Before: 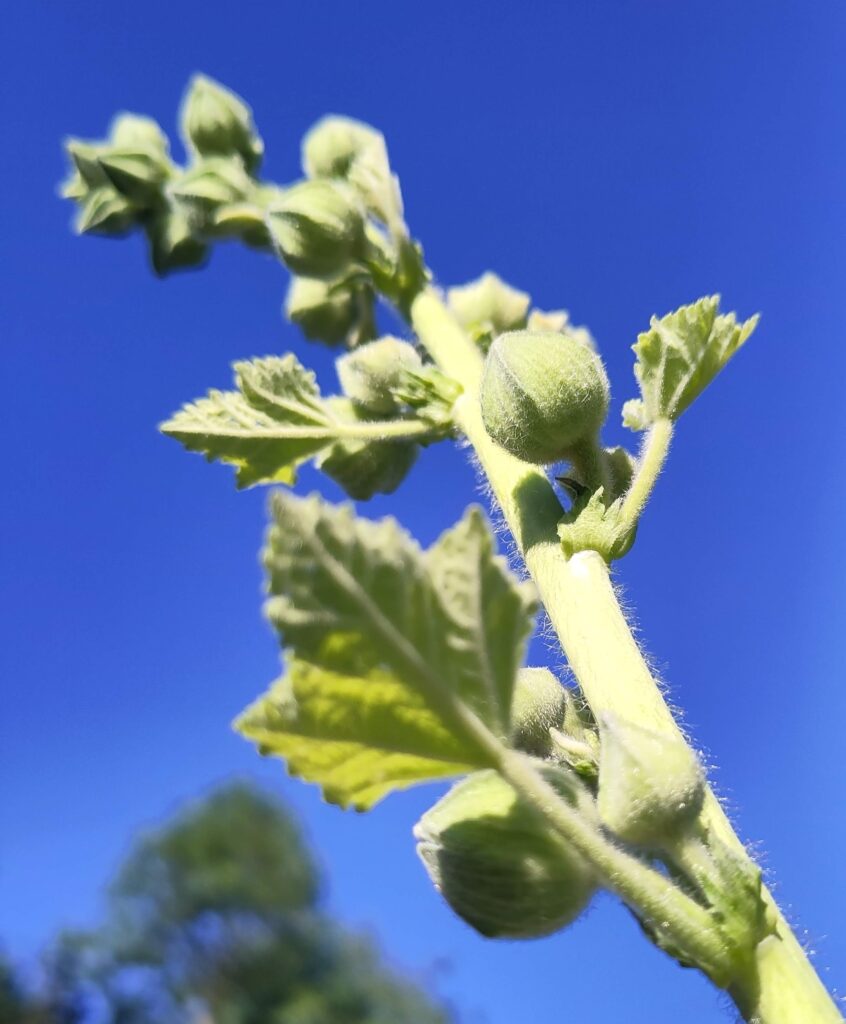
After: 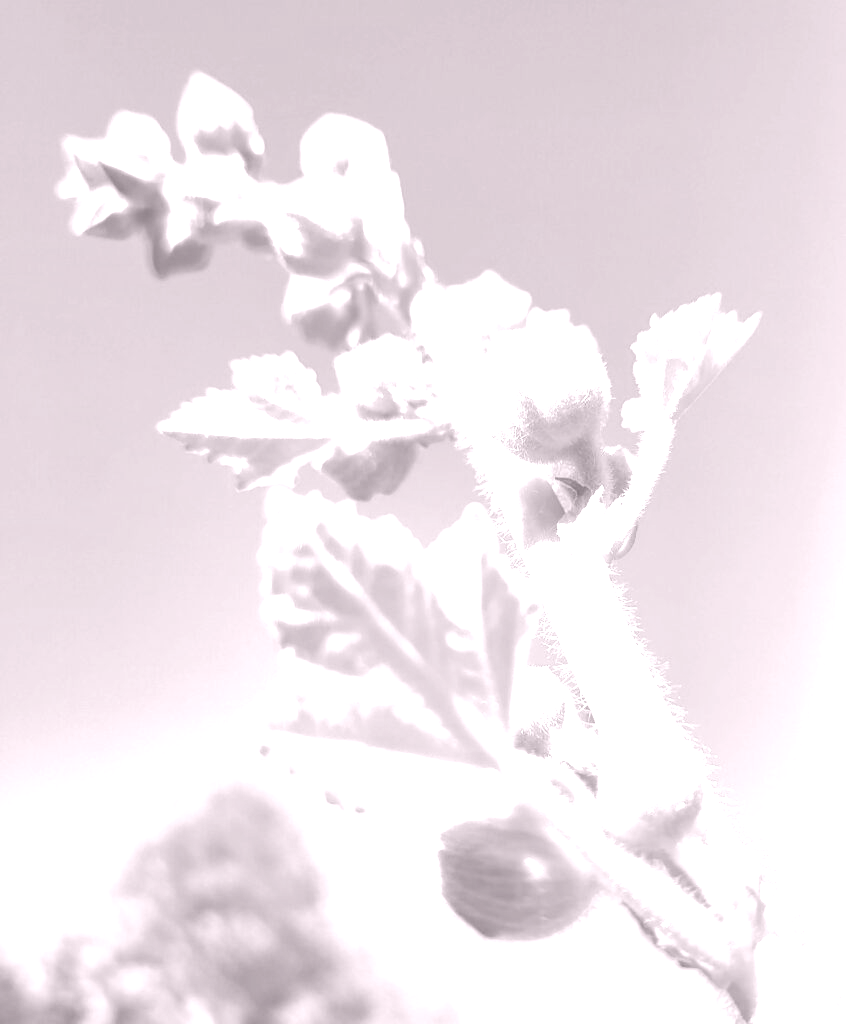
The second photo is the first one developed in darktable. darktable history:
colorize: hue 25.2°, saturation 83%, source mix 82%, lightness 79%, version 1
tone curve: curves: ch0 [(0, 0) (0.091, 0.075) (0.389, 0.441) (0.696, 0.808) (0.844, 0.908) (0.909, 0.942) (1, 0.973)]; ch1 [(0, 0) (0.437, 0.404) (0.48, 0.486) (0.5, 0.5) (0.529, 0.556) (0.58, 0.606) (0.616, 0.654) (1, 1)]; ch2 [(0, 0) (0.442, 0.415) (0.5, 0.5) (0.535, 0.567) (0.585, 0.632) (1, 1)], color space Lab, independent channels, preserve colors none
